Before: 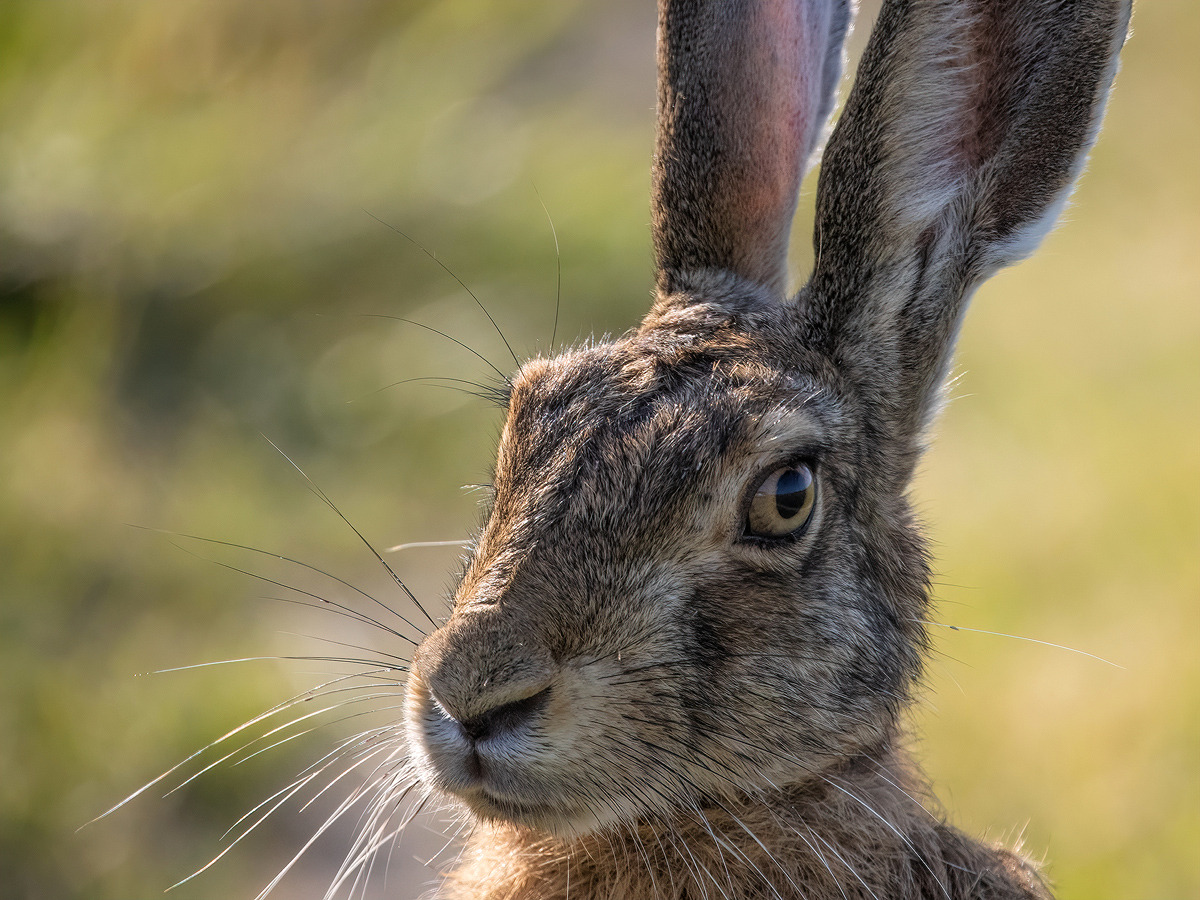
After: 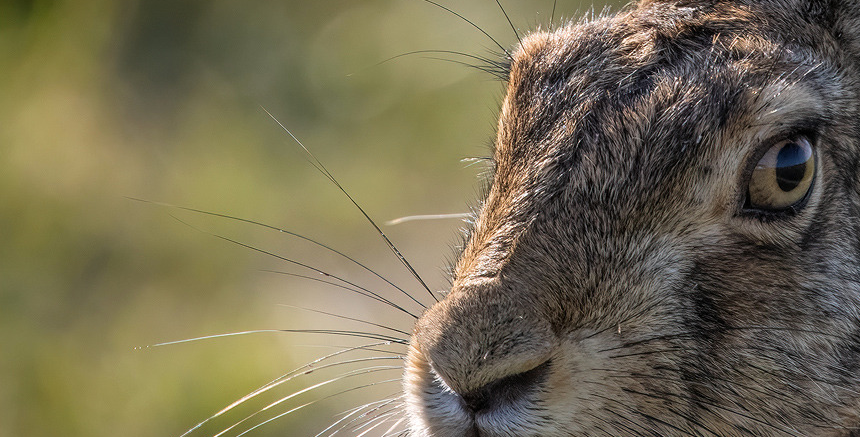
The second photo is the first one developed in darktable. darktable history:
crop: top 36.43%, right 28.297%, bottom 14.968%
